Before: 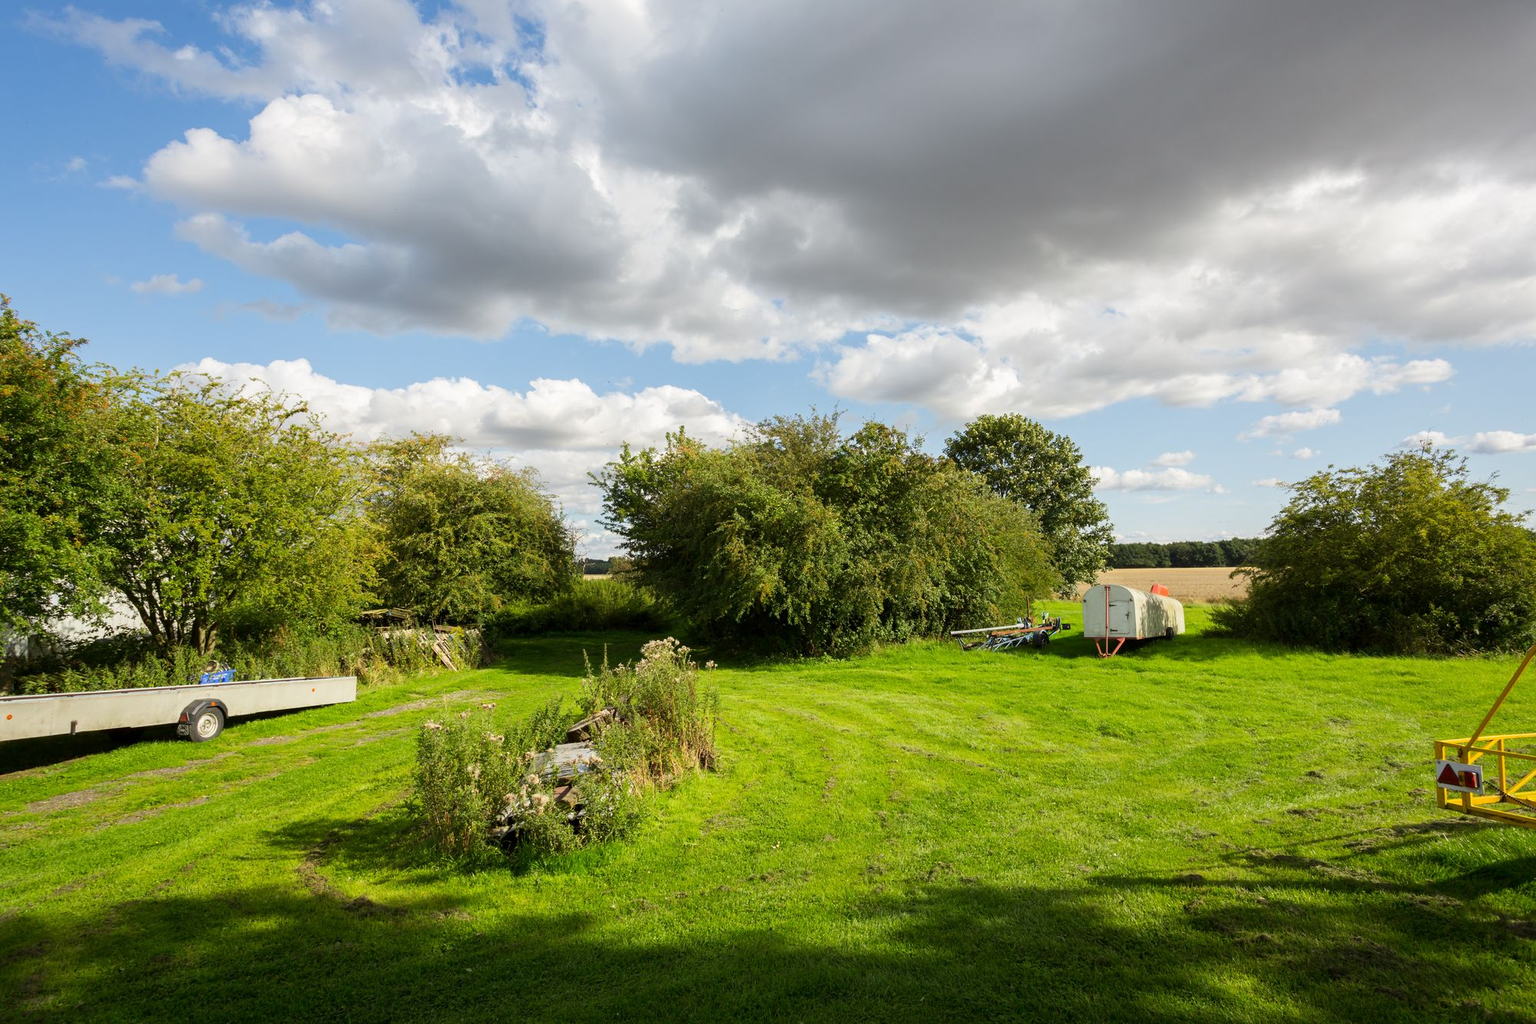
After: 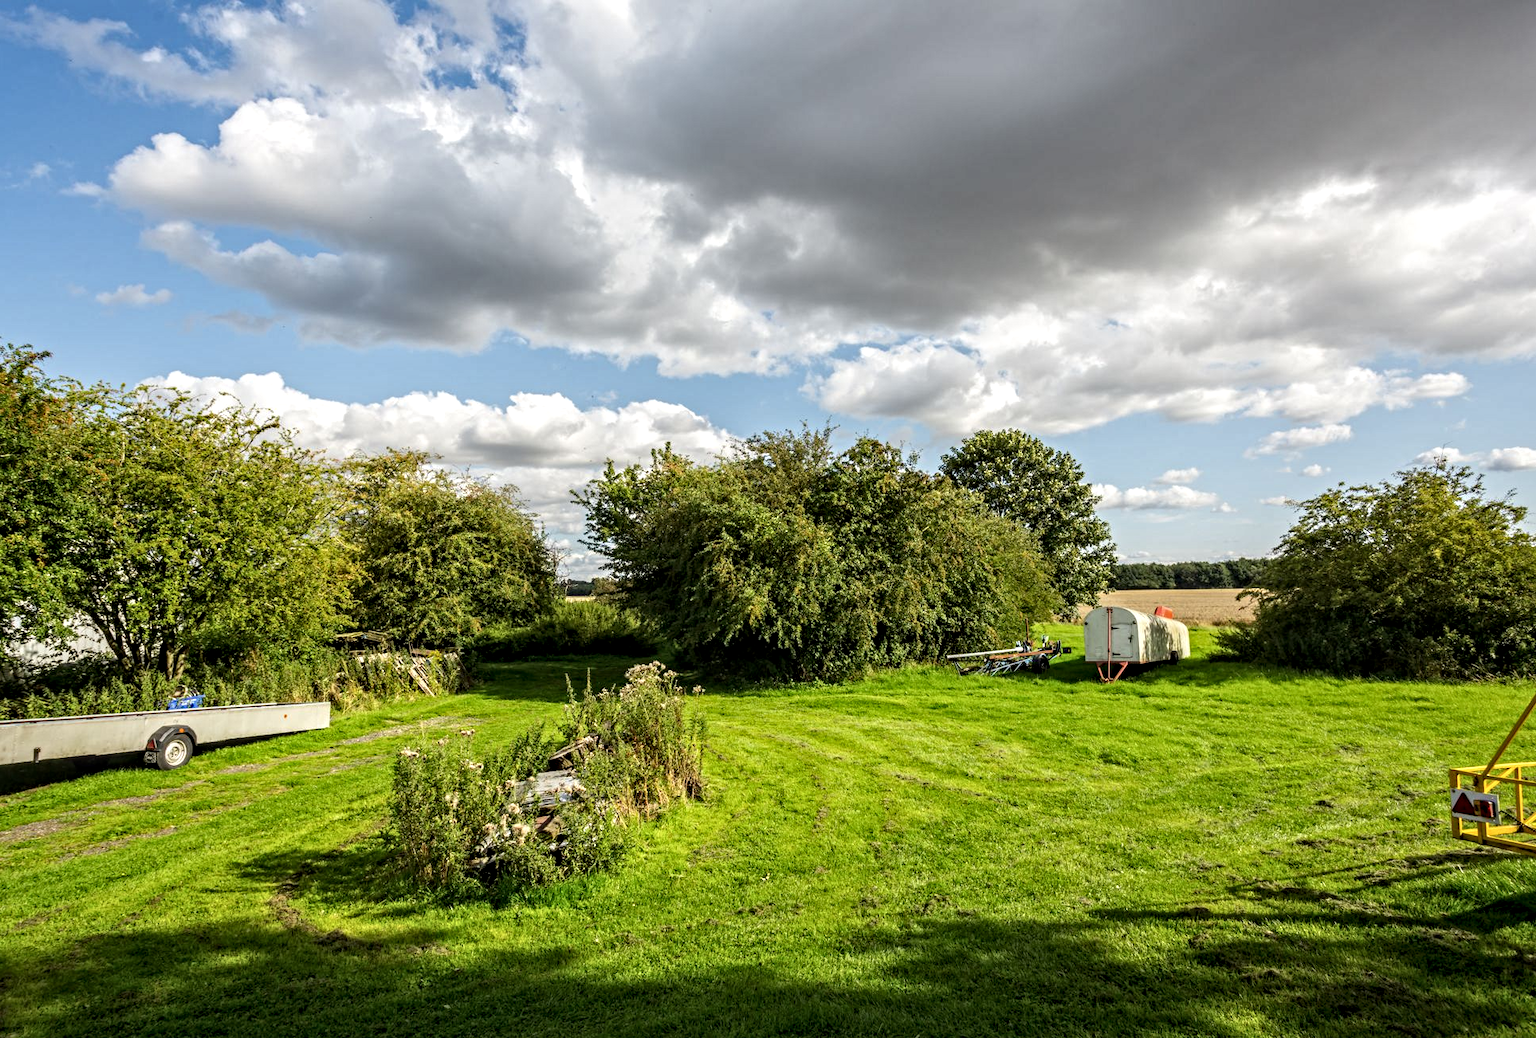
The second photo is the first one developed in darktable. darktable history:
local contrast: highlights 35%, detail 135%
crop and rotate: left 2.536%, right 1.107%, bottom 2.246%
contrast equalizer: y [[0.5, 0.501, 0.525, 0.597, 0.58, 0.514], [0.5 ×6], [0.5 ×6], [0 ×6], [0 ×6]]
